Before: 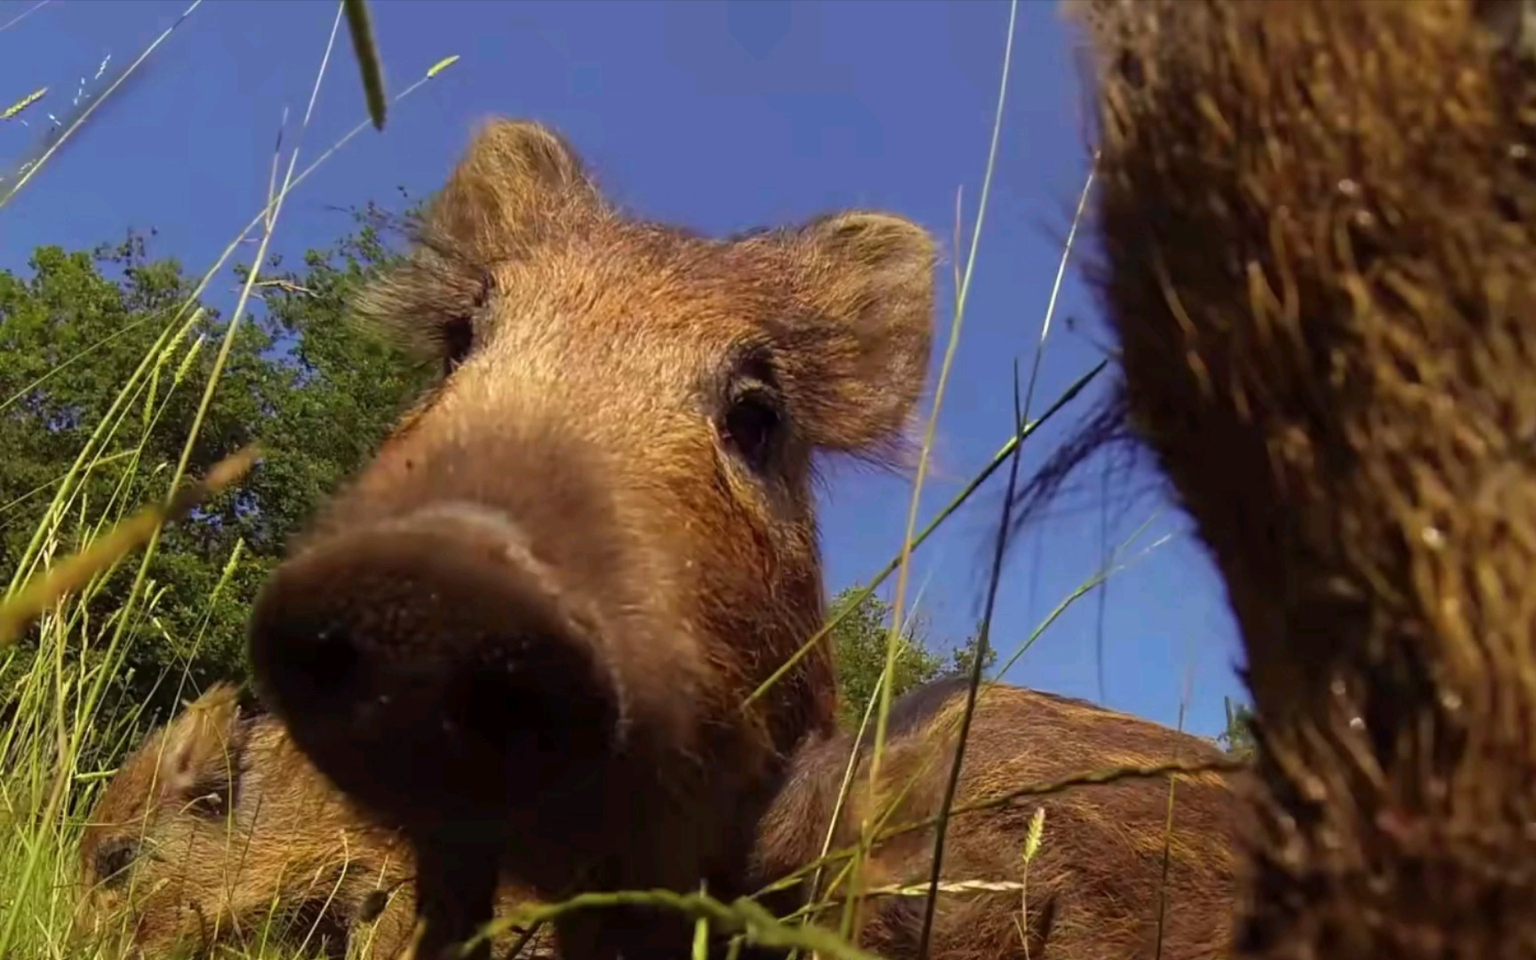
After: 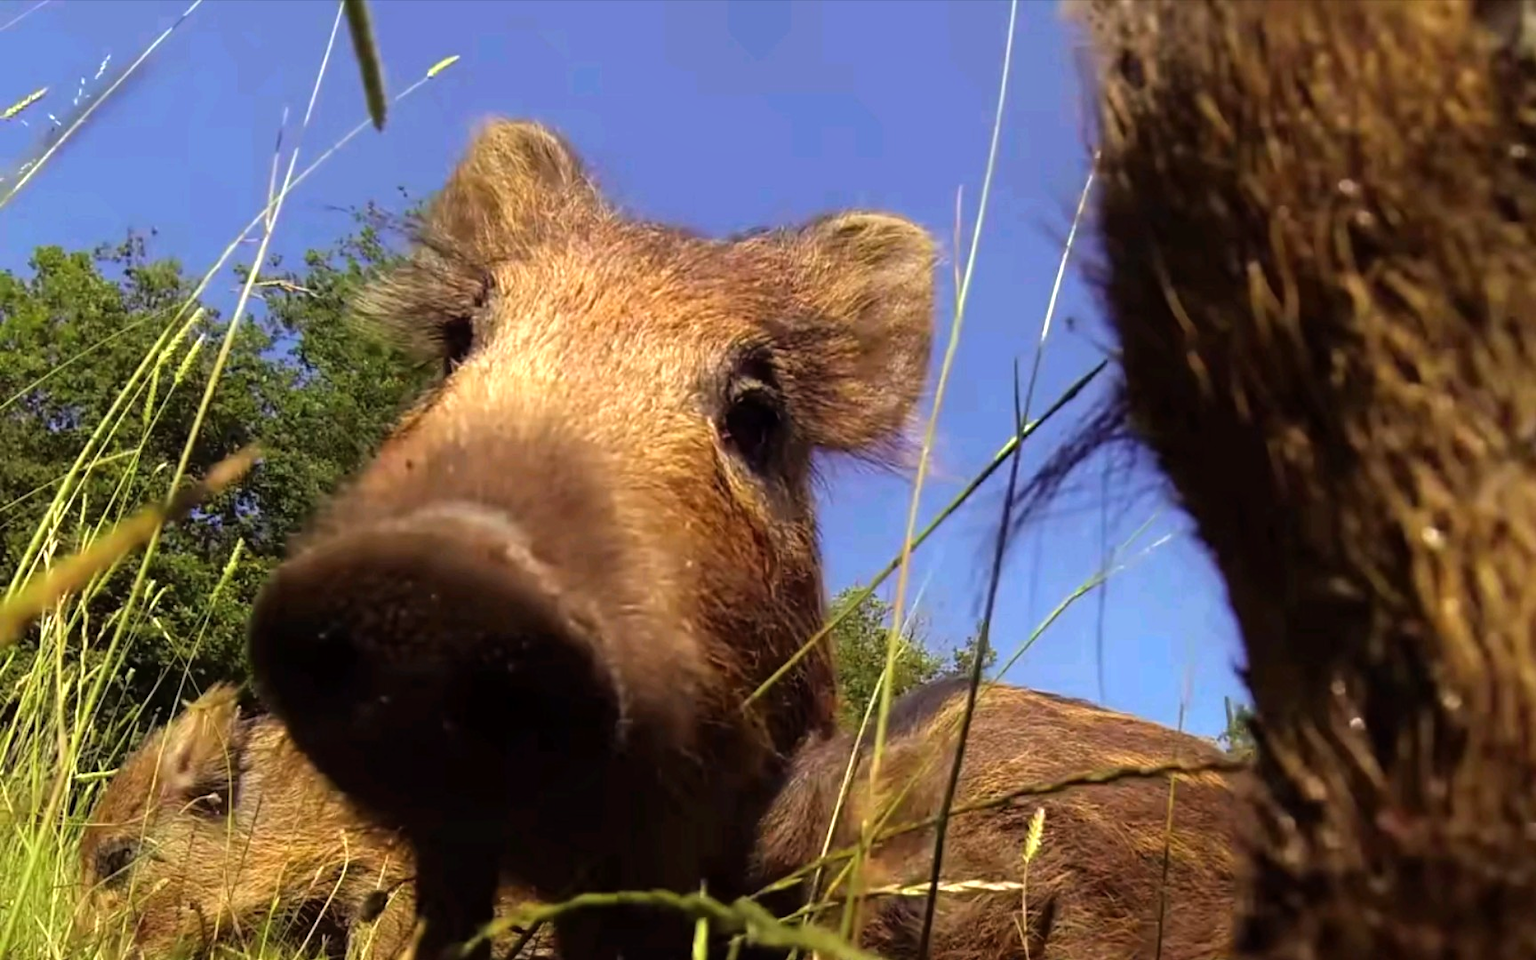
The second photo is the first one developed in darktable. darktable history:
tone equalizer: -8 EV -0.712 EV, -7 EV -0.711 EV, -6 EV -0.573 EV, -5 EV -0.415 EV, -3 EV 0.376 EV, -2 EV 0.6 EV, -1 EV 0.698 EV, +0 EV 0.776 EV
